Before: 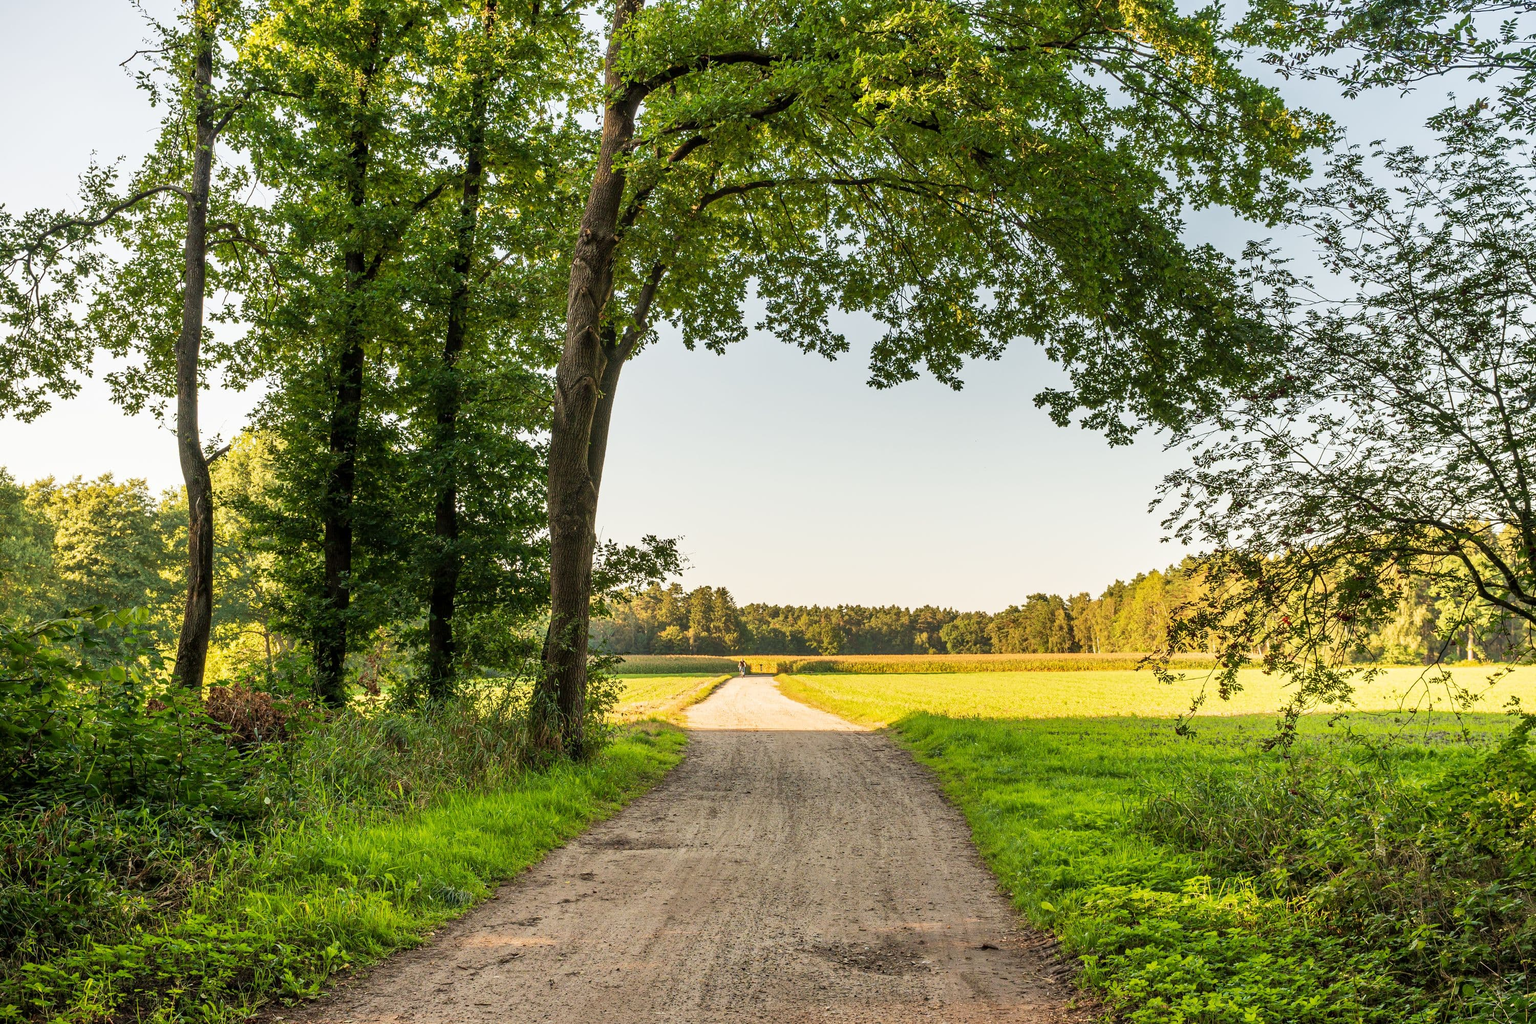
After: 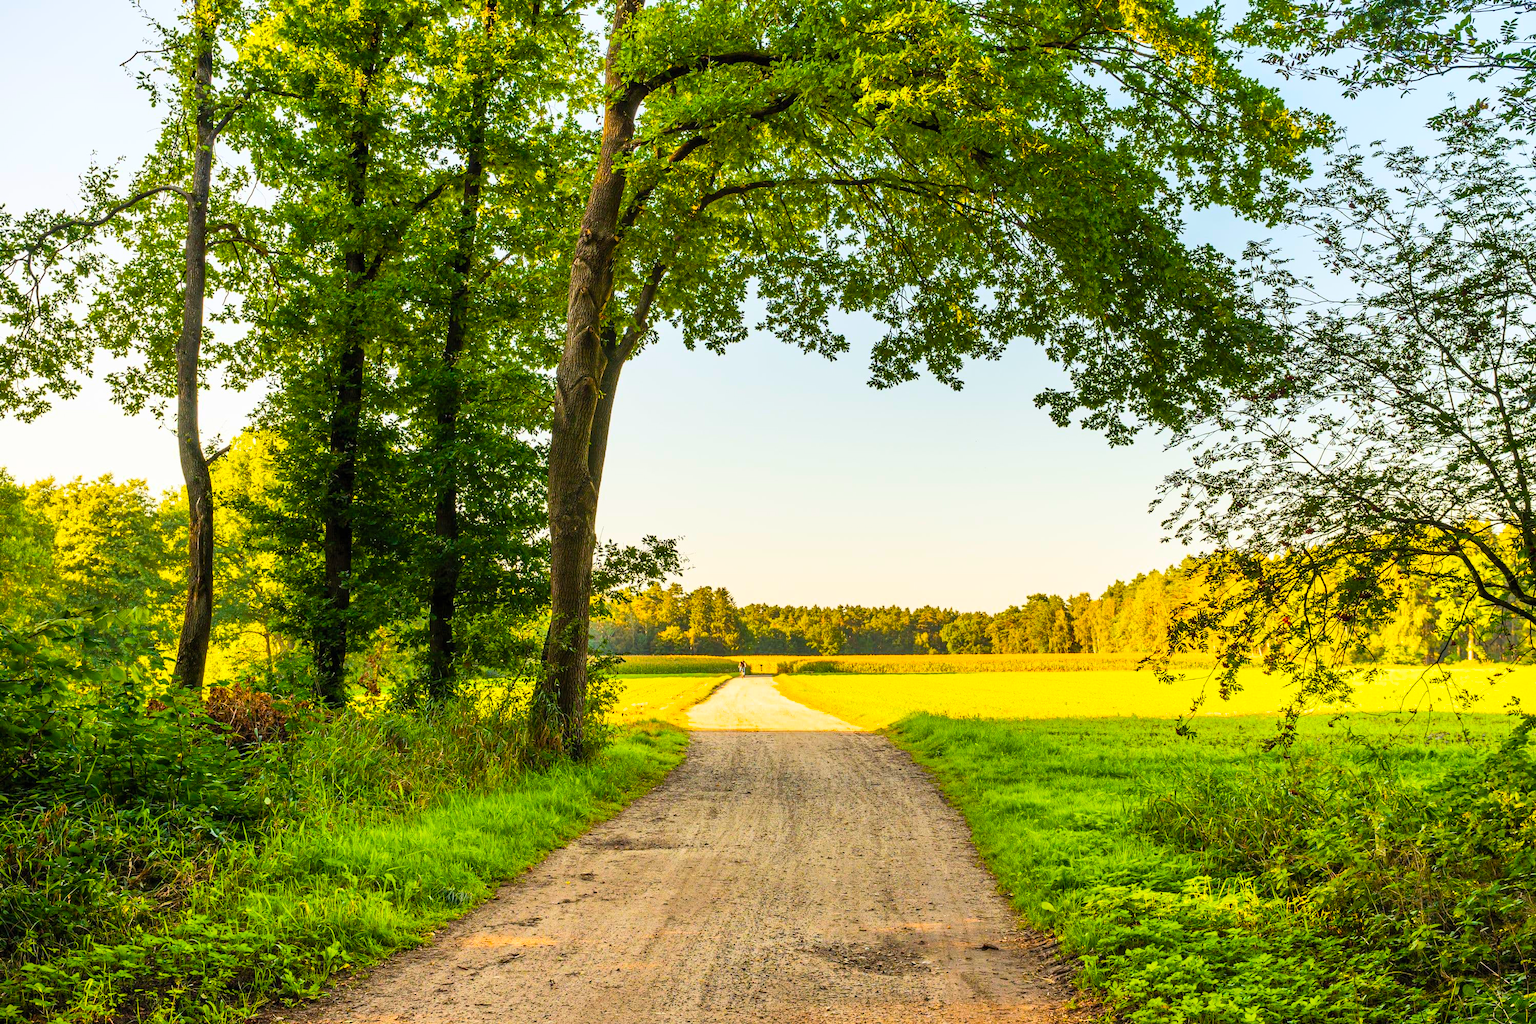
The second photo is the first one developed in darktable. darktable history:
color balance rgb: linear chroma grading › shadows -9.763%, linear chroma grading › global chroma 20.539%, perceptual saturation grading › global saturation 36.275%, global vibrance 20%
contrast brightness saturation: contrast 0.2, brightness 0.146, saturation 0.138
